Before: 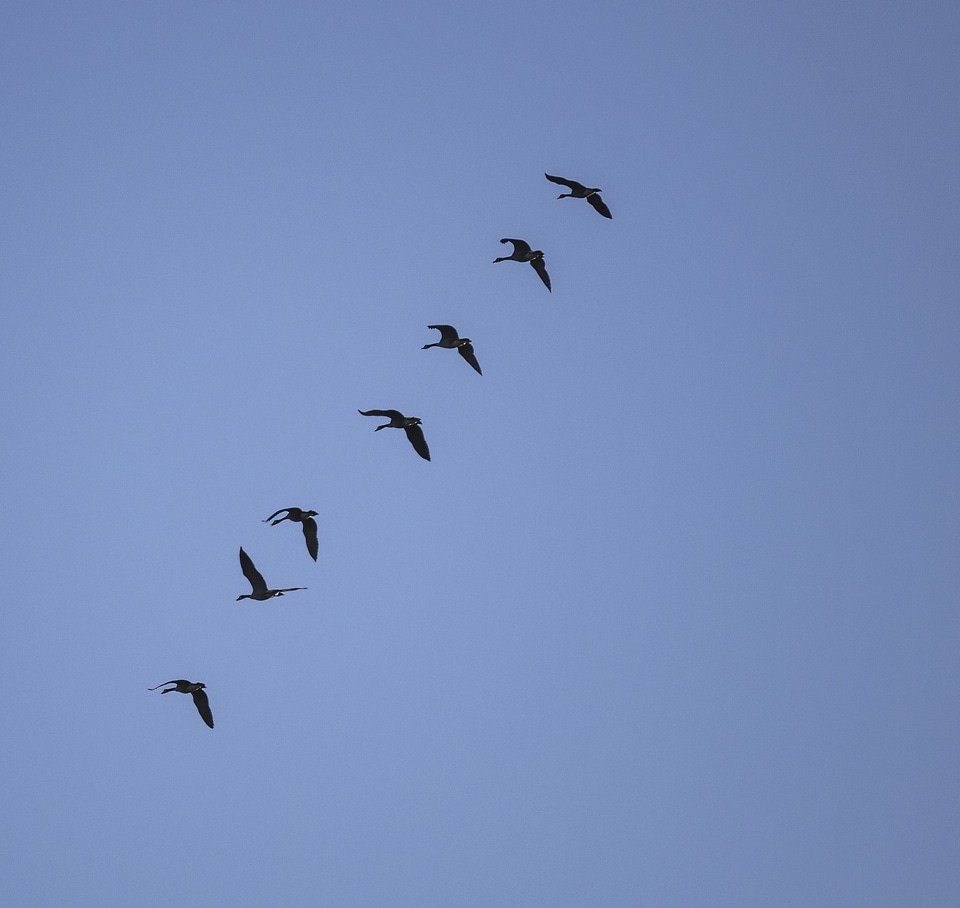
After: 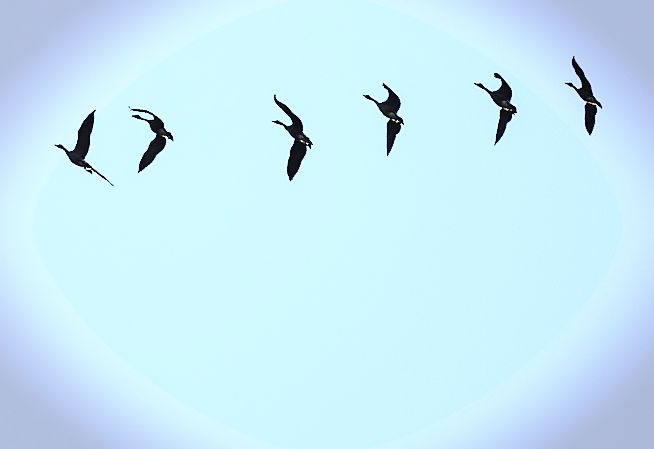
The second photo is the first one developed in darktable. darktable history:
exposure: exposure 0.525 EV, compensate highlight preservation false
vignetting: fall-off start 90.25%, fall-off radius 38.49%, width/height ratio 1.219, shape 1.29, dithering 8-bit output, unbound false
contrast brightness saturation: contrast 0.412, brightness 0.113, saturation 0.206
crop and rotate: angle -44.44°, top 16.333%, right 0.869%, bottom 11.637%
sharpen: on, module defaults
base curve: curves: ch0 [(0, 0) (0.028, 0.03) (0.121, 0.232) (0.46, 0.748) (0.859, 0.968) (1, 1)]
color correction: highlights b* 0.027
